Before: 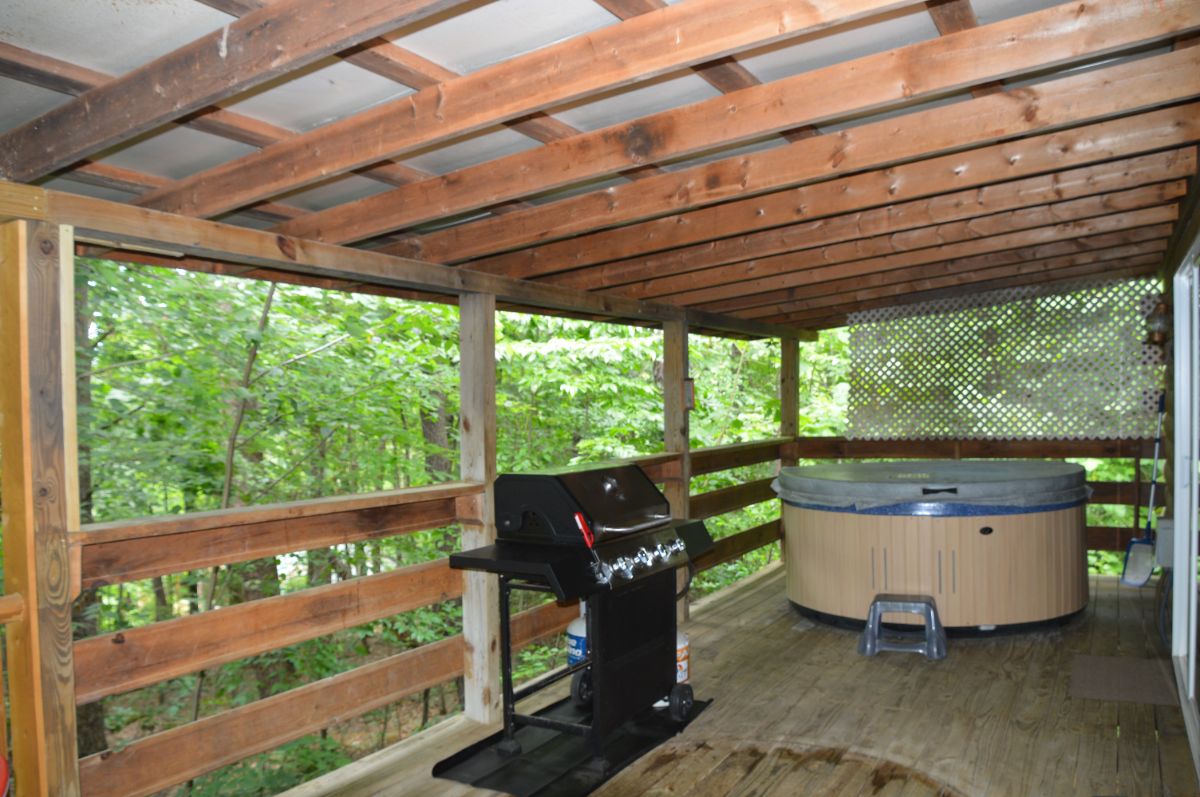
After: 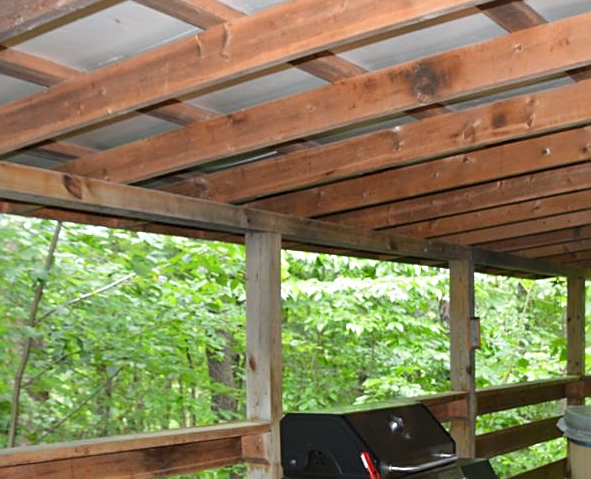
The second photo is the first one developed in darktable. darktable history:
sharpen: on, module defaults
crop: left 17.835%, top 7.675%, right 32.881%, bottom 32.213%
